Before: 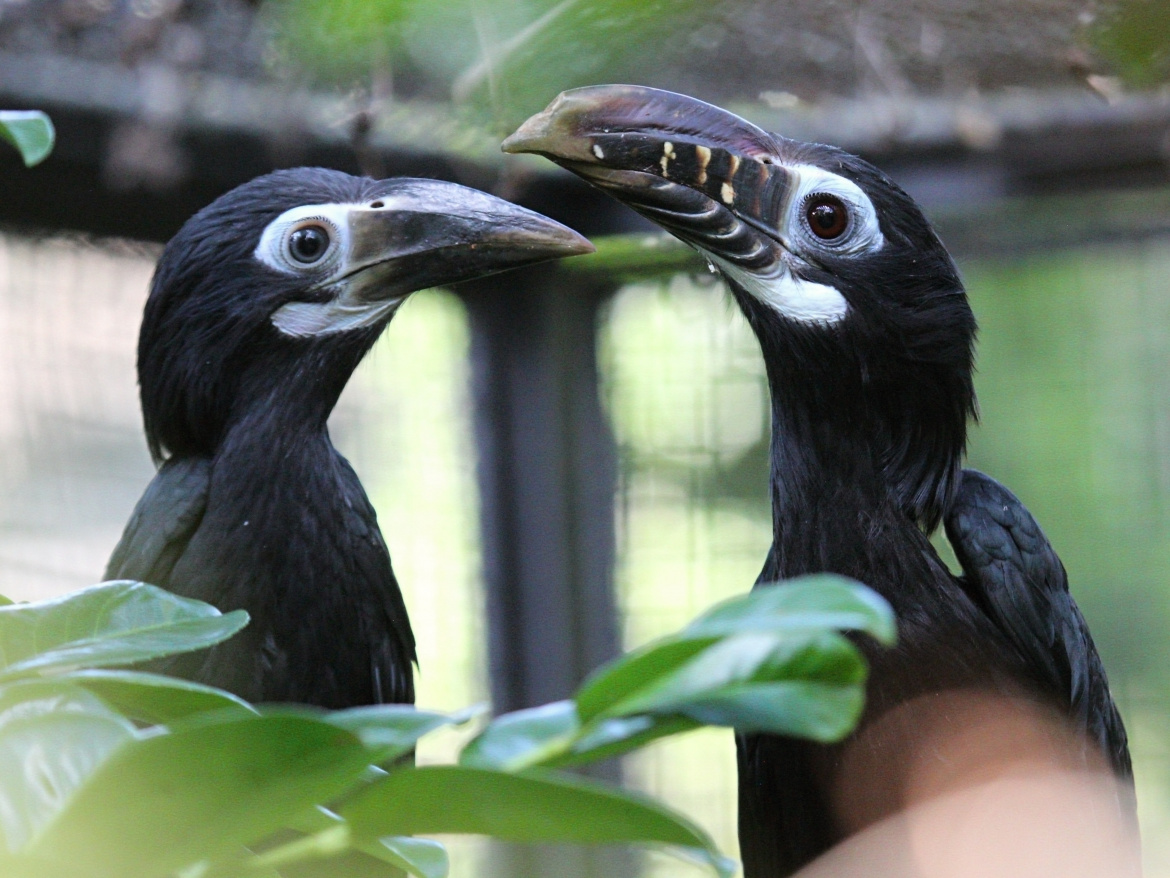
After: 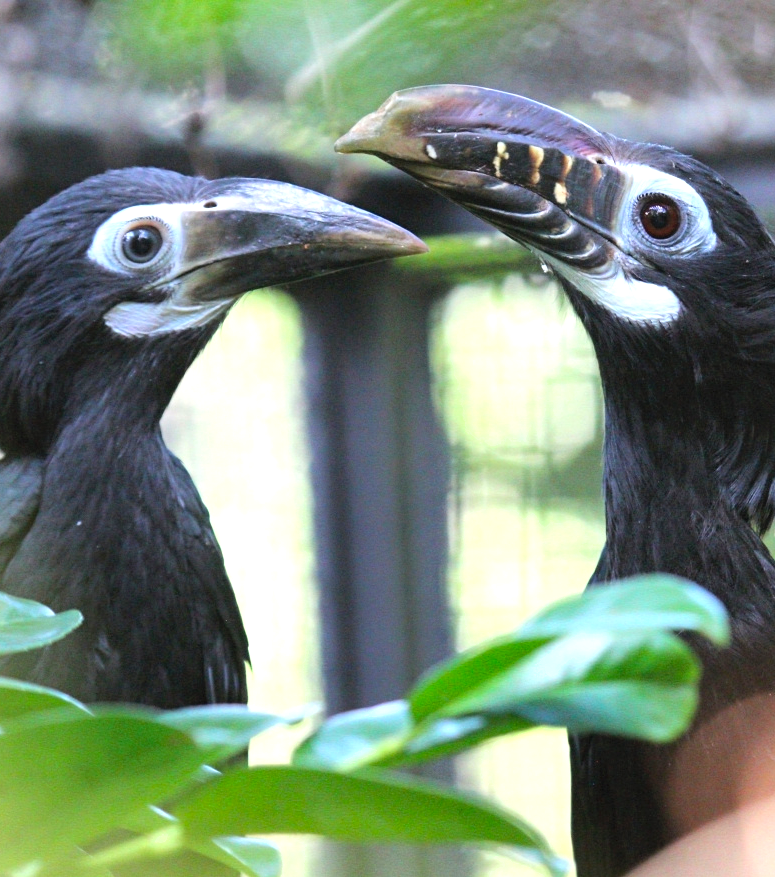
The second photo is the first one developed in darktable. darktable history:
shadows and highlights: low approximation 0.01, soften with gaussian
exposure: exposure 0.6 EV, compensate exposure bias true, compensate highlight preservation false
crop and rotate: left 14.303%, right 19.4%
contrast brightness saturation: brightness 0.091, saturation 0.194
